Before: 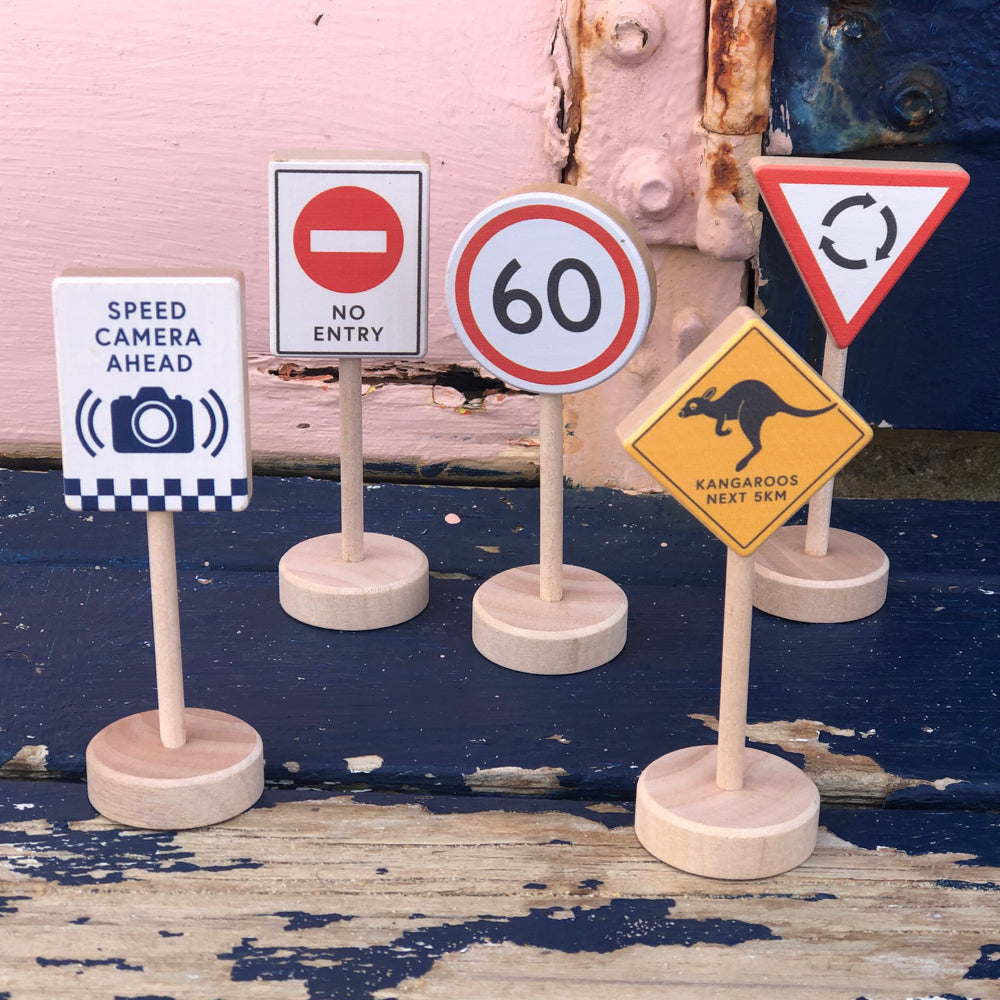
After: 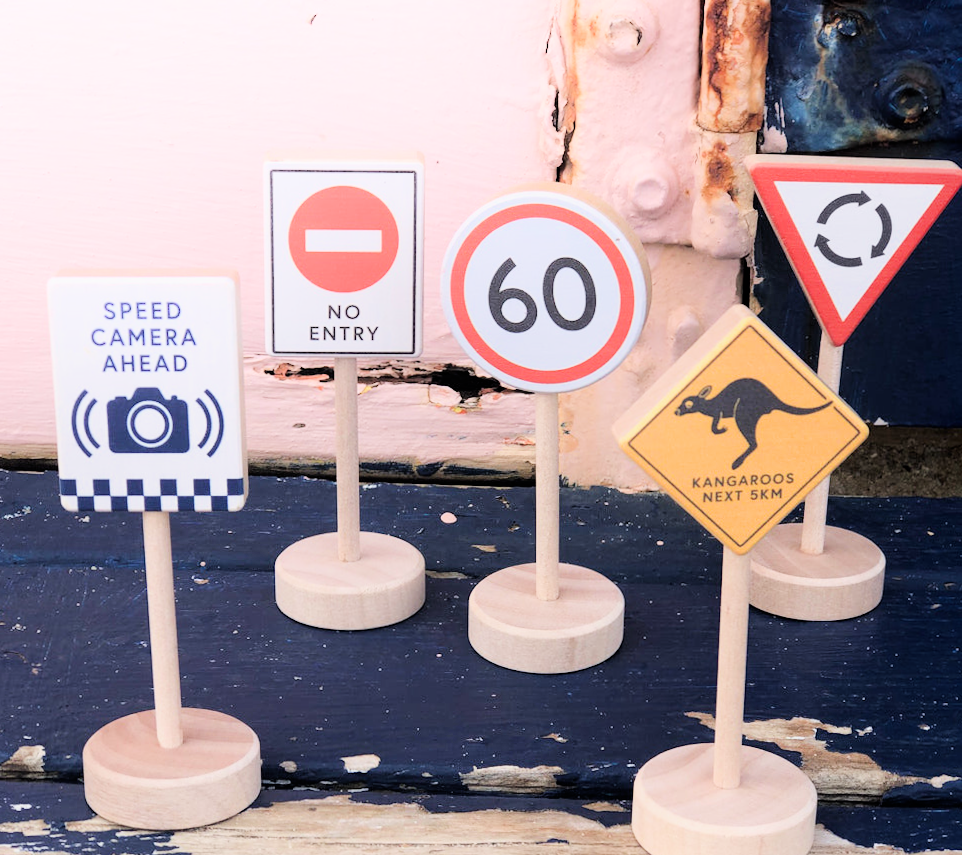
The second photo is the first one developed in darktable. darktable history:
exposure: black level correction 0, exposure 0.7 EV, compensate exposure bias true, compensate highlight preservation false
shadows and highlights: shadows -40.15, highlights 62.88, soften with gaussian
filmic rgb: black relative exposure -5 EV, hardness 2.88, contrast 1.2
crop and rotate: angle 0.2°, left 0.275%, right 3.127%, bottom 14.18%
